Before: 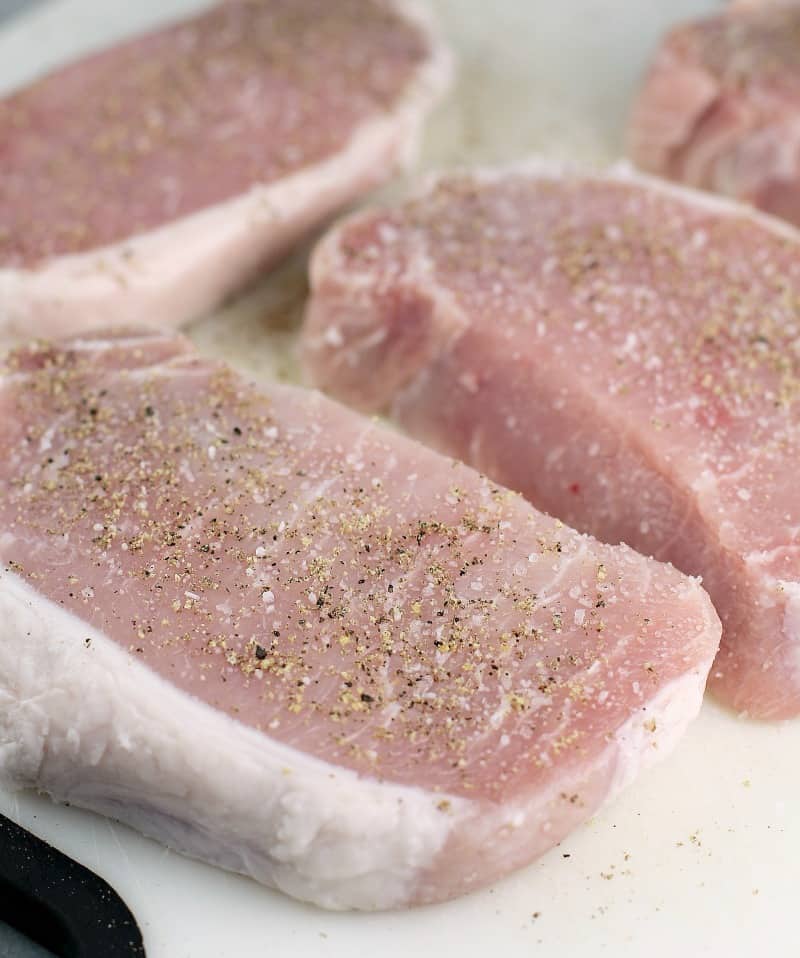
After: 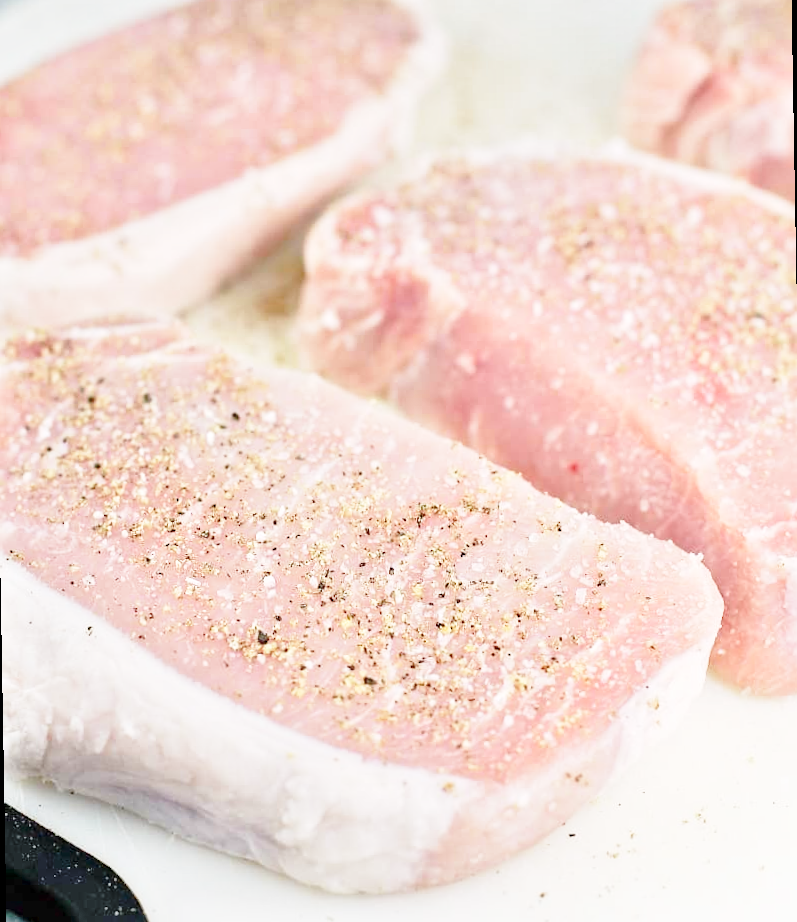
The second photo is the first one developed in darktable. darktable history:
rotate and perspective: rotation -1°, crop left 0.011, crop right 0.989, crop top 0.025, crop bottom 0.975
base curve: curves: ch0 [(0, 0) (0.028, 0.03) (0.121, 0.232) (0.46, 0.748) (0.859, 0.968) (1, 1)], preserve colors none
tone equalizer: -8 EV 2 EV, -7 EV 2 EV, -6 EV 2 EV, -5 EV 2 EV, -4 EV 2 EV, -3 EV 1.5 EV, -2 EV 1 EV, -1 EV 0.5 EV
